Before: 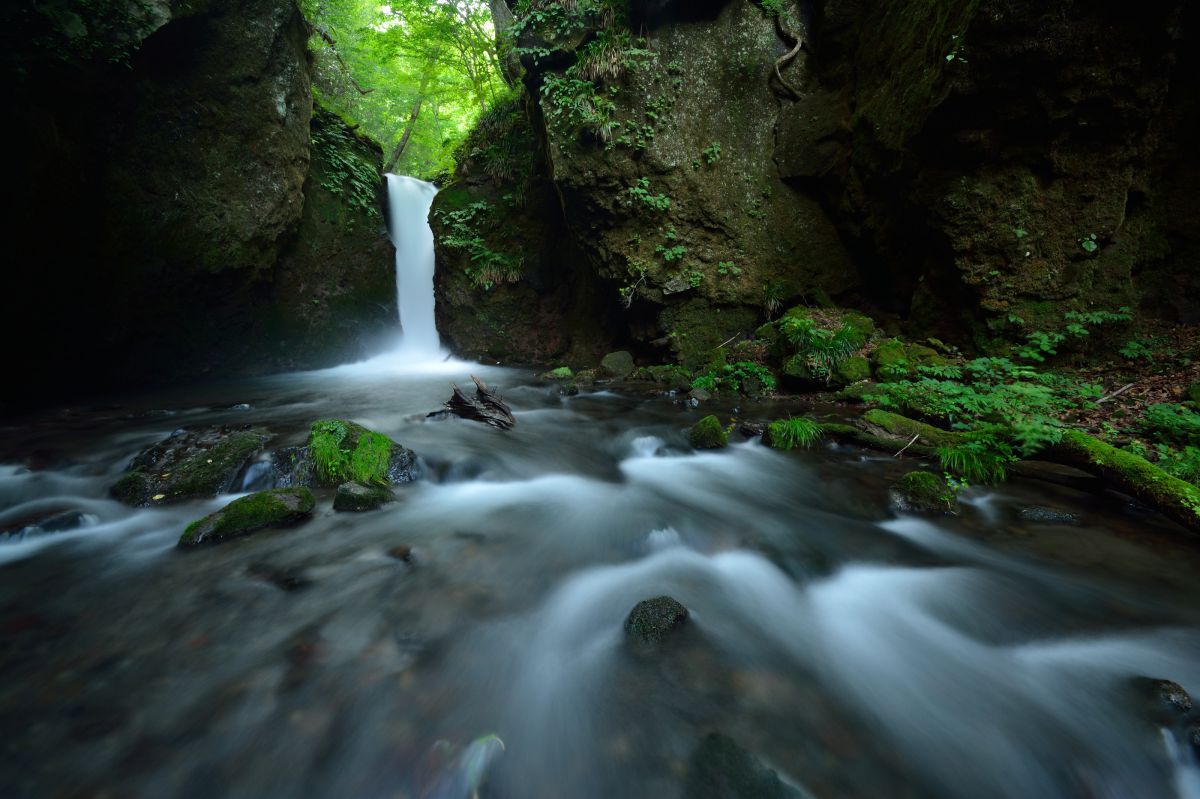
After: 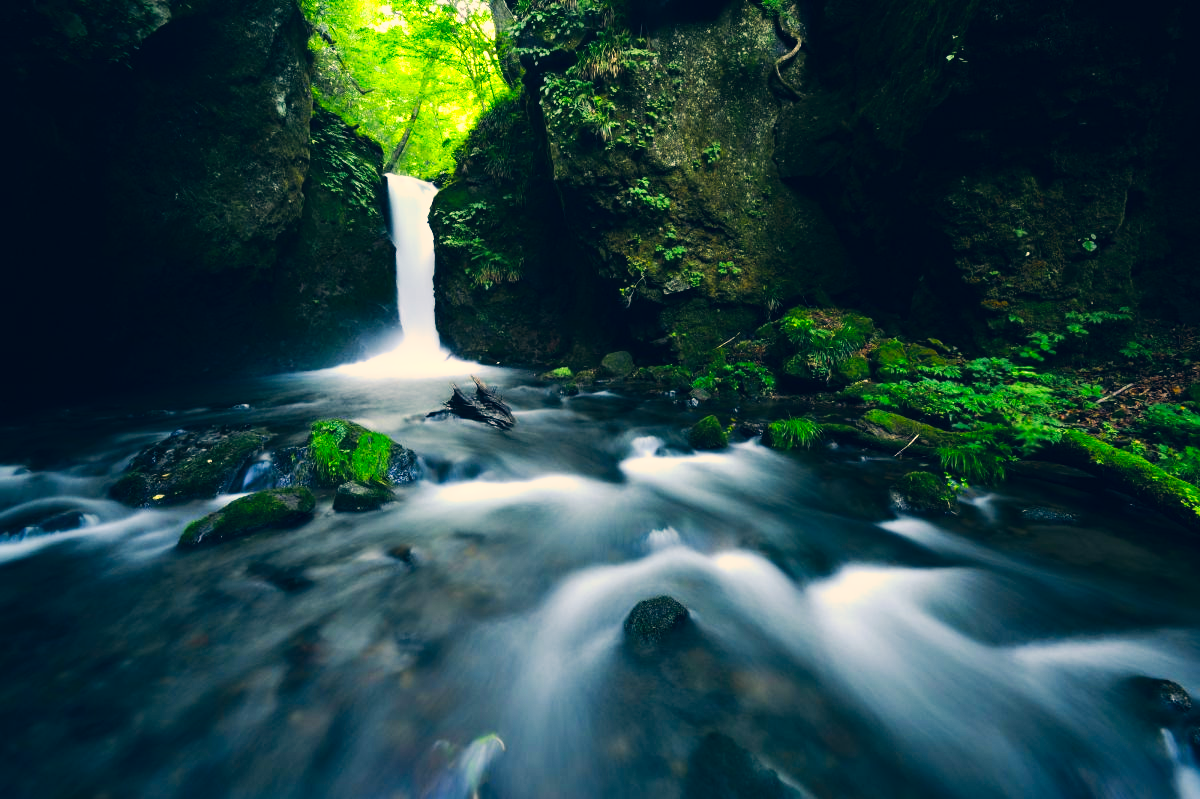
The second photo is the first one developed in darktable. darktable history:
tone curve: curves: ch0 [(0, 0) (0.003, 0.003) (0.011, 0.009) (0.025, 0.022) (0.044, 0.037) (0.069, 0.051) (0.1, 0.079) (0.136, 0.114) (0.177, 0.152) (0.224, 0.212) (0.277, 0.281) (0.335, 0.358) (0.399, 0.459) (0.468, 0.573) (0.543, 0.684) (0.623, 0.779) (0.709, 0.866) (0.801, 0.949) (0.898, 0.98) (1, 1)], preserve colors none
color zones: curves: ch0 [(0.224, 0.526) (0.75, 0.5)]; ch1 [(0.055, 0.526) (0.224, 0.761) (0.377, 0.526) (0.75, 0.5)]
color correction: highlights a* 10.32, highlights b* 14.66, shadows a* -9.59, shadows b* -15.02
